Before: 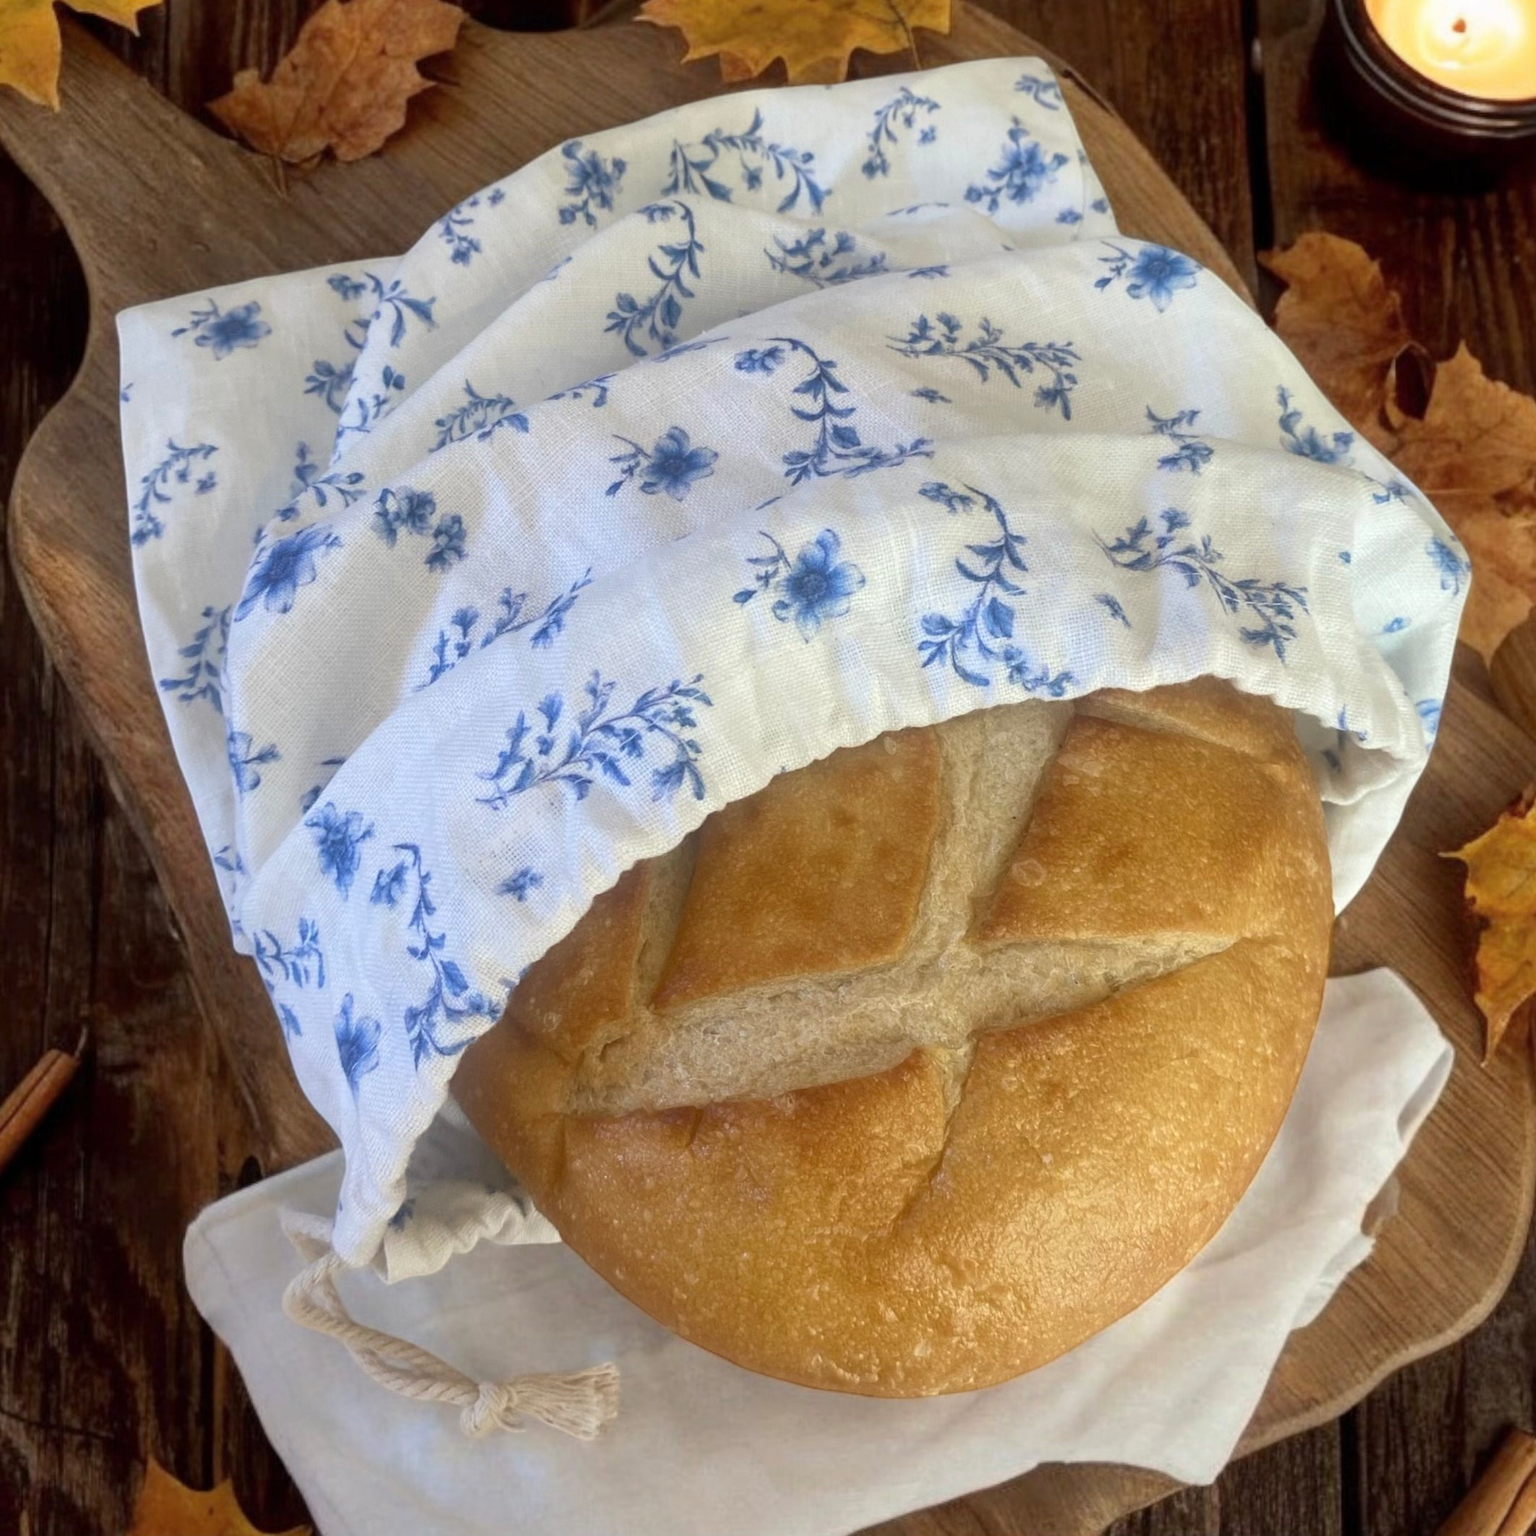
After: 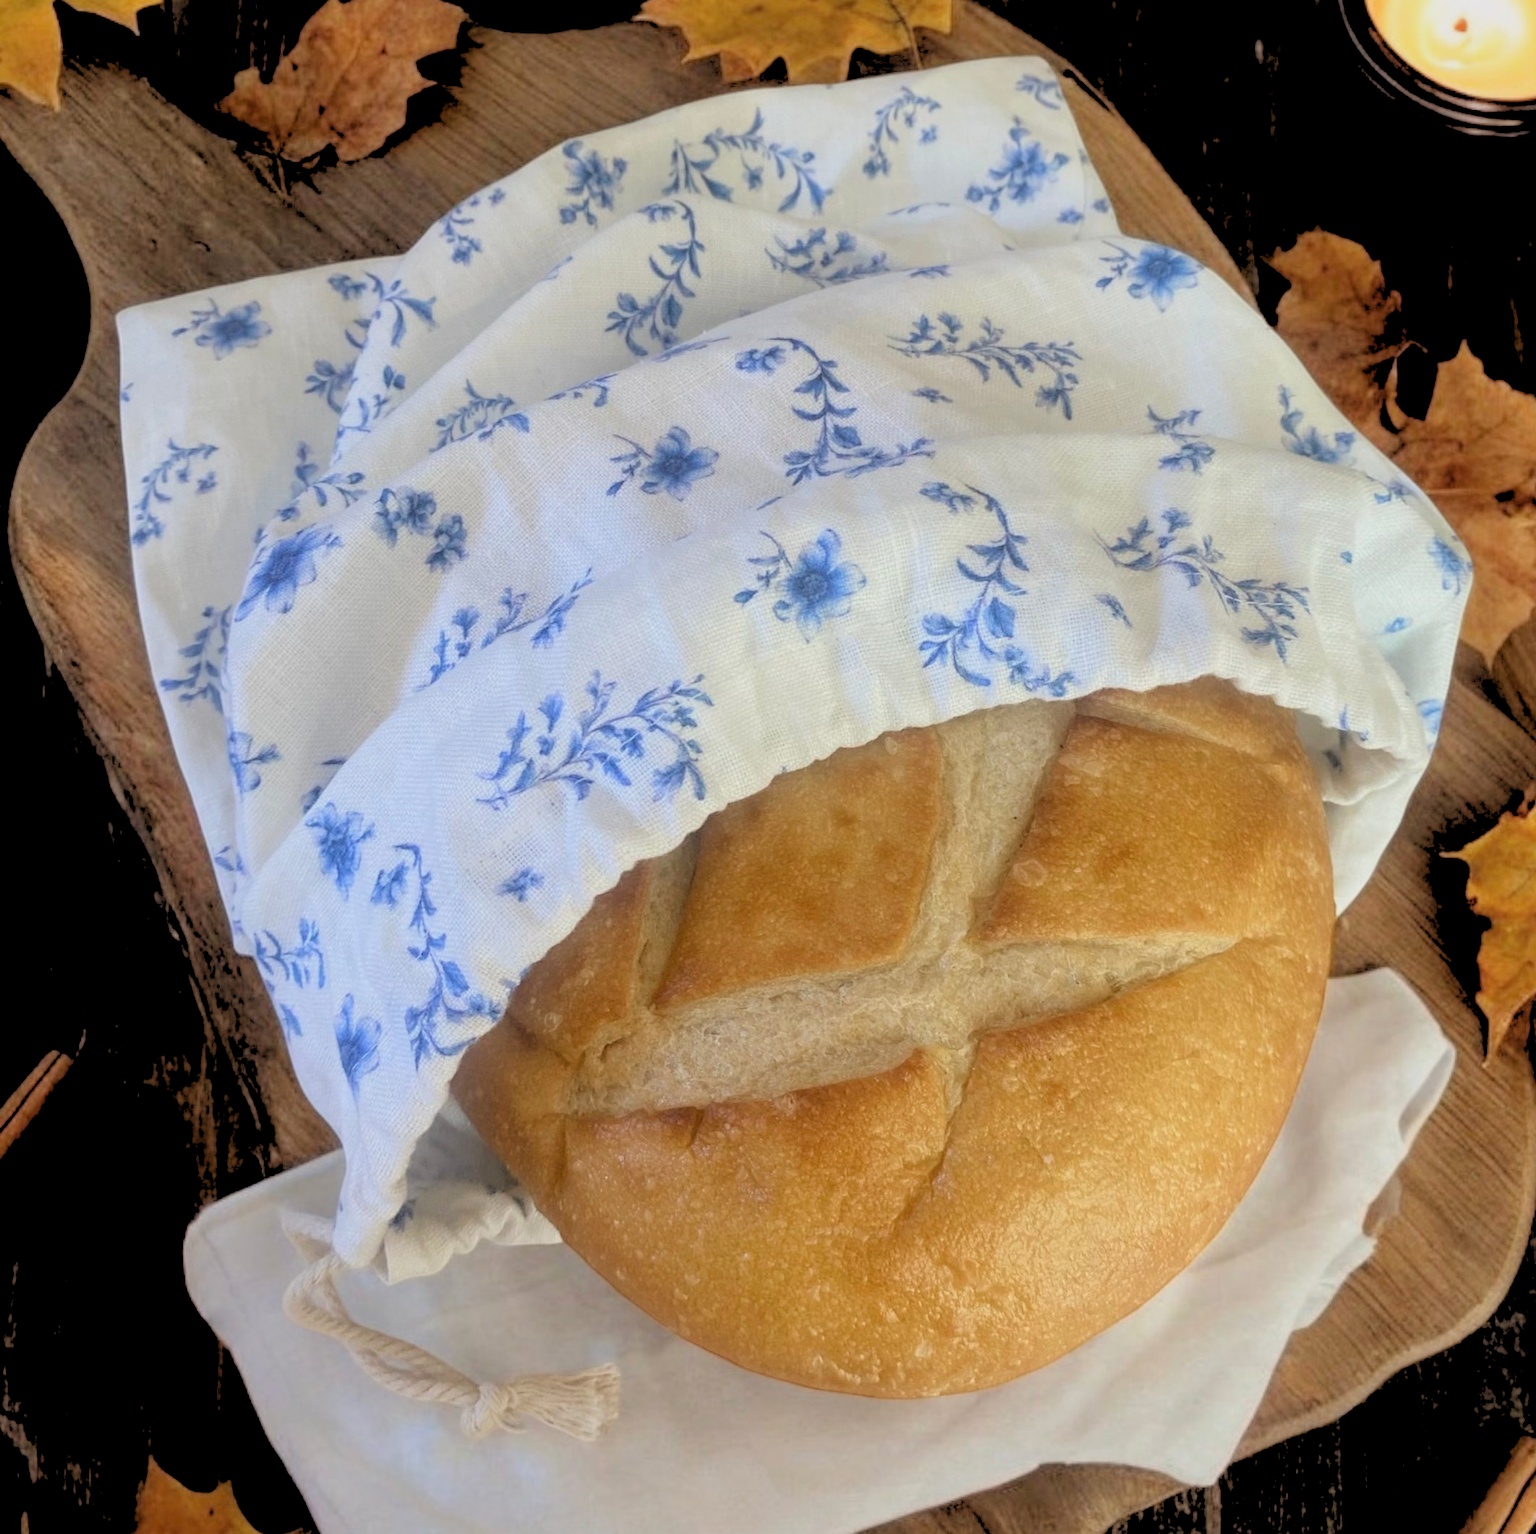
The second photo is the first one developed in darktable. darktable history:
rgb levels: levels [[0.027, 0.429, 0.996], [0, 0.5, 1], [0, 0.5, 1]]
sharpen: radius 5.325, amount 0.312, threshold 26.433
exposure: exposure -0.462 EV, compensate highlight preservation false
crop: top 0.05%, bottom 0.098%
